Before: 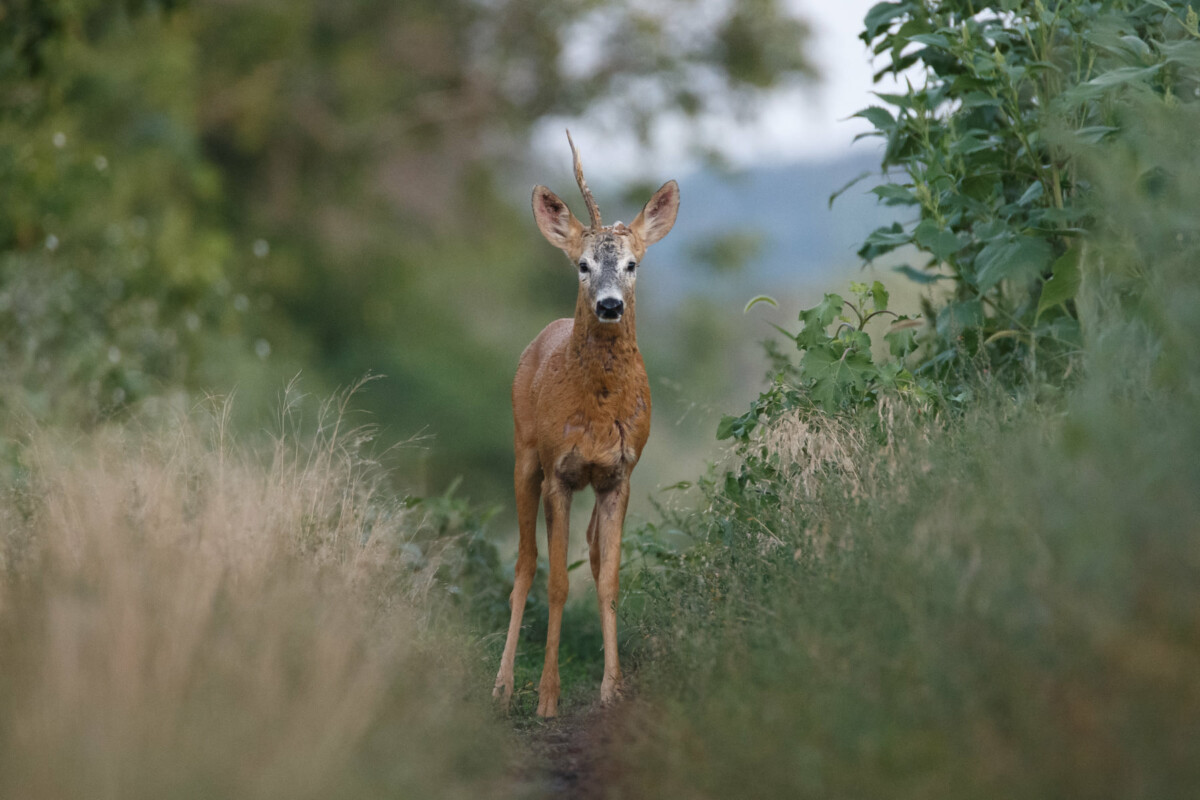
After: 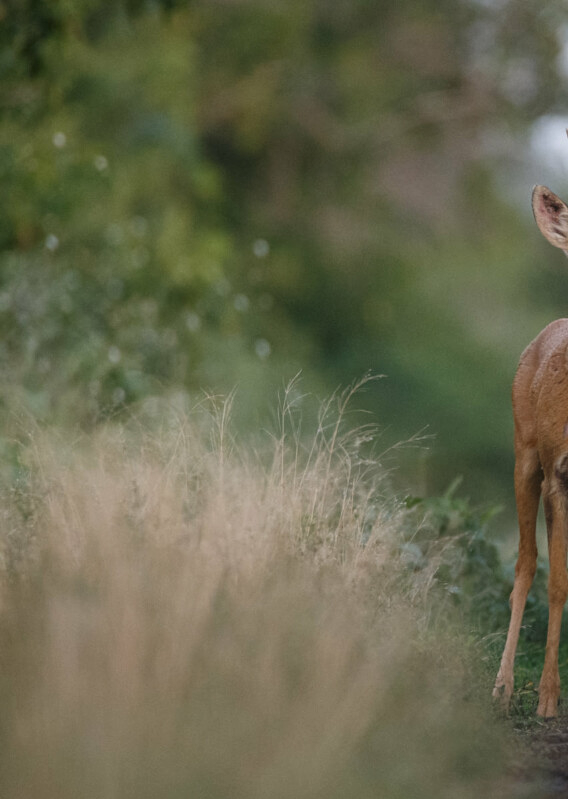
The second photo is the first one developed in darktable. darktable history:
contrast equalizer: y [[0.439, 0.44, 0.442, 0.457, 0.493, 0.498], [0.5 ×6], [0.5 ×6], [0 ×6], [0 ×6]]
local contrast: on, module defaults
crop and rotate: left 0.044%, top 0%, right 52.558%
